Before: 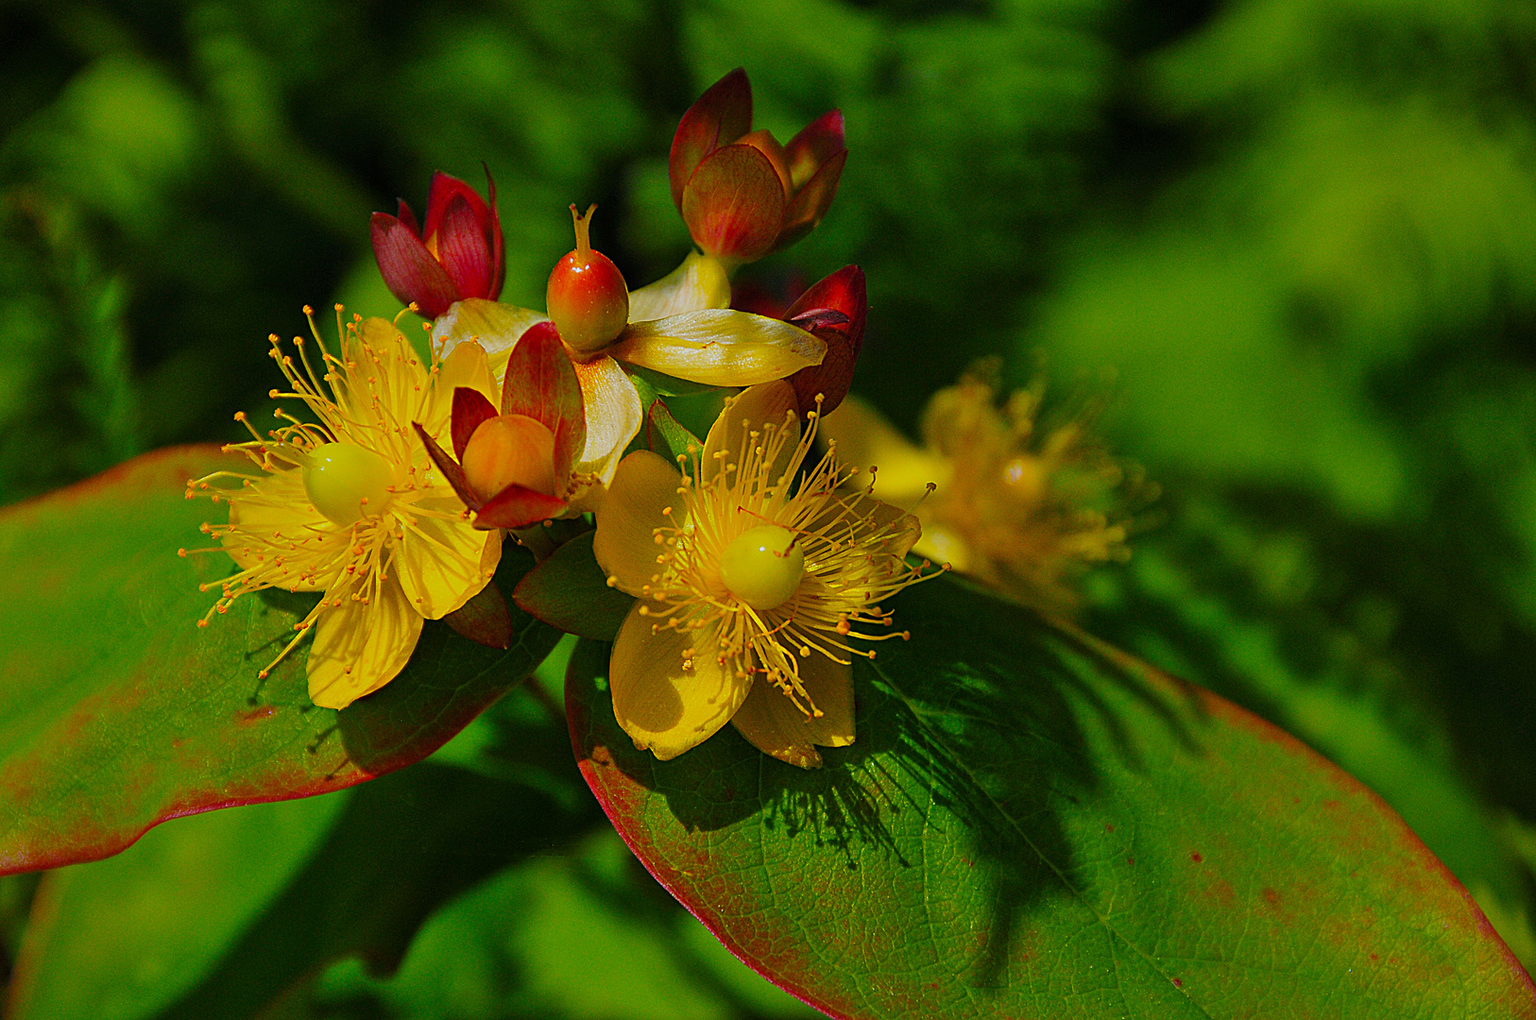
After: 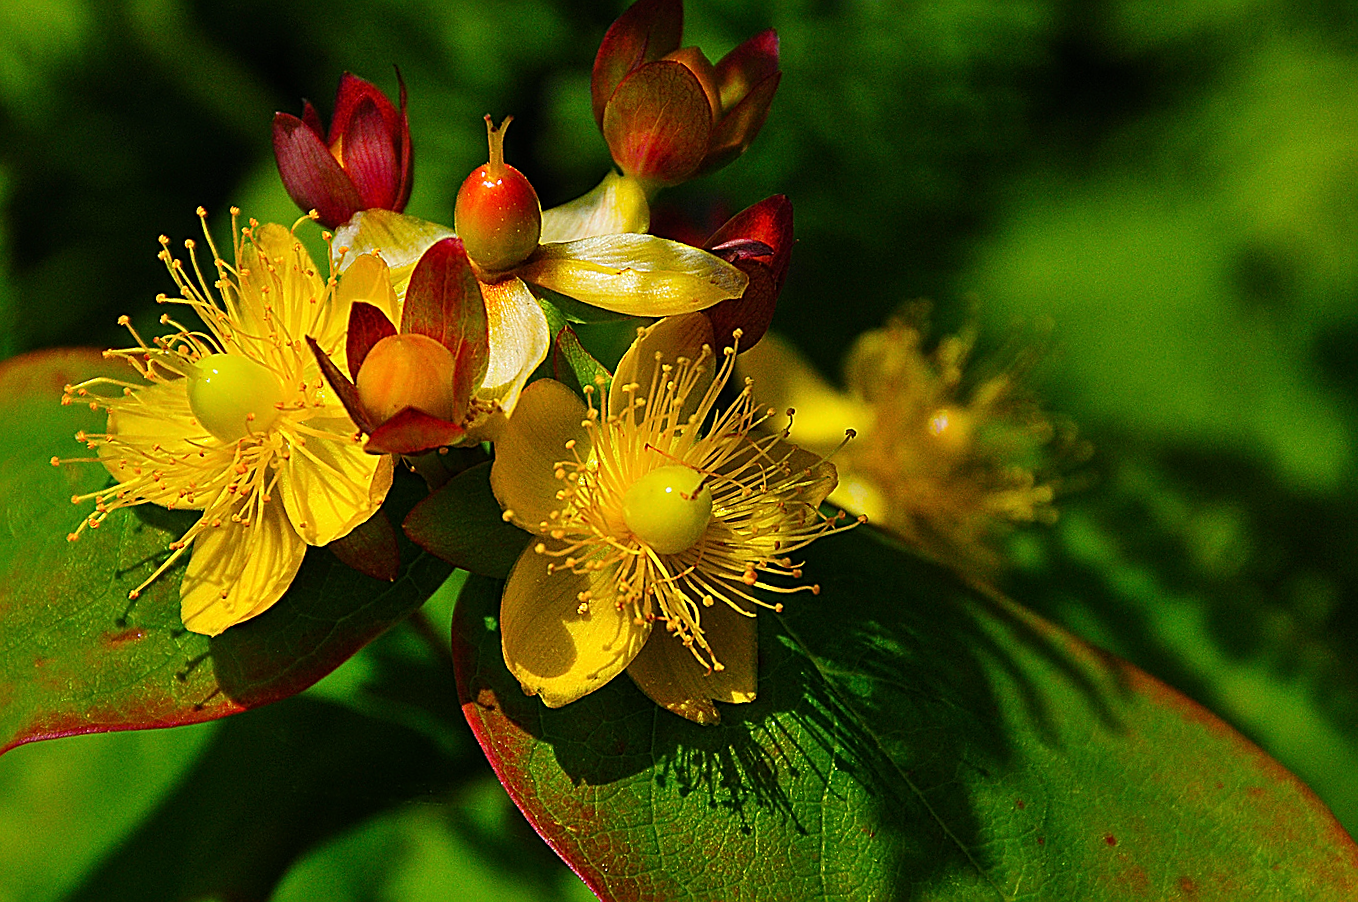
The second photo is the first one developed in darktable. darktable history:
tone equalizer: -8 EV -0.721 EV, -7 EV -0.705 EV, -6 EV -0.632 EV, -5 EV -0.368 EV, -3 EV 0.396 EV, -2 EV 0.6 EV, -1 EV 0.678 EV, +0 EV 0.78 EV, edges refinement/feathering 500, mask exposure compensation -1.57 EV, preserve details no
crop and rotate: angle -3.03°, left 5.157%, top 5.226%, right 4.773%, bottom 4.72%
sharpen: on, module defaults
